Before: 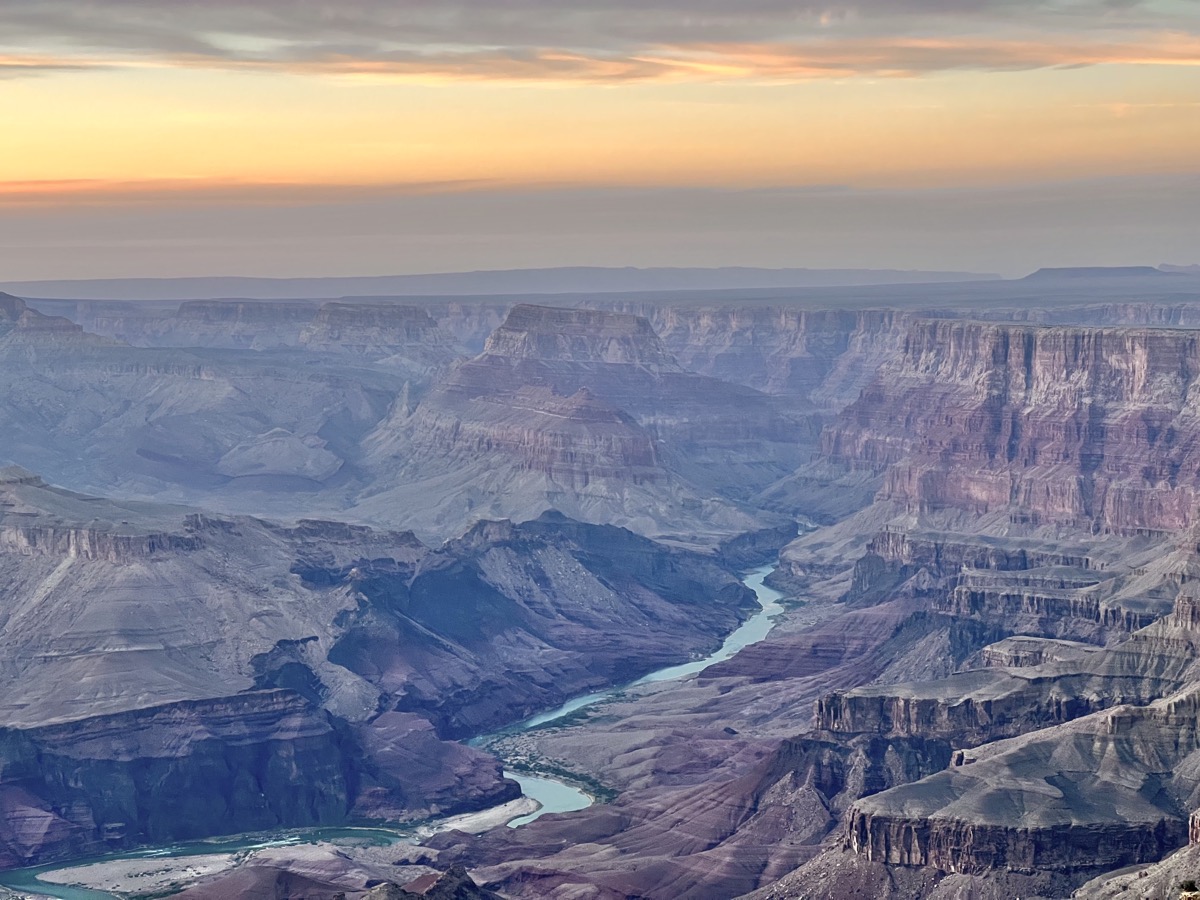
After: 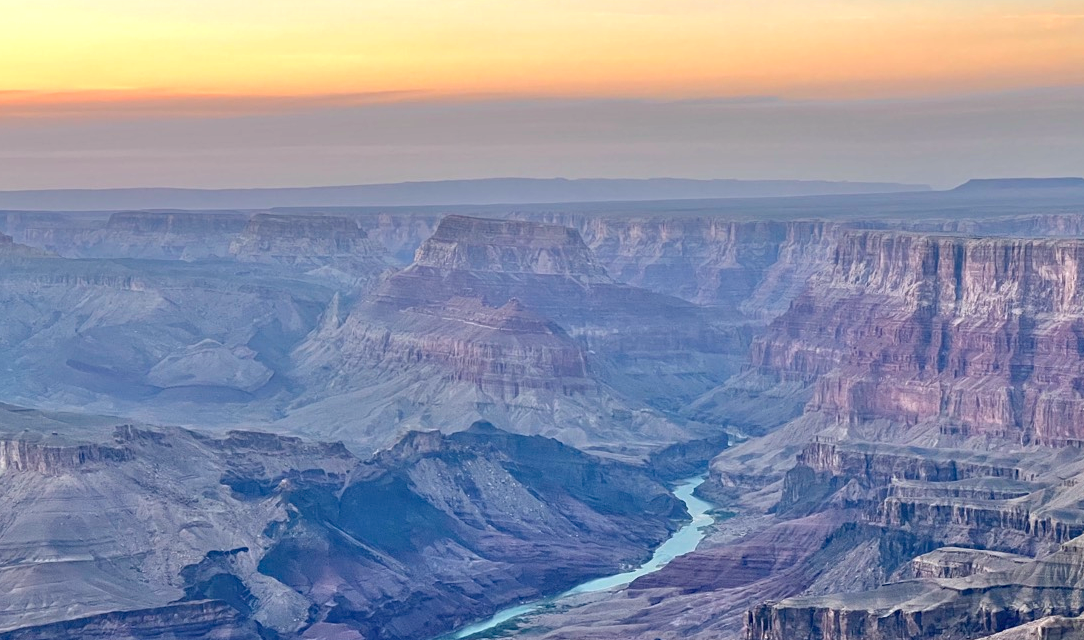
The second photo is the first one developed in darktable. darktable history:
exposure: exposure 0.297 EV, compensate highlight preservation false
haze removal: adaptive false
crop: left 5.882%, top 9.98%, right 3.715%, bottom 18.882%
